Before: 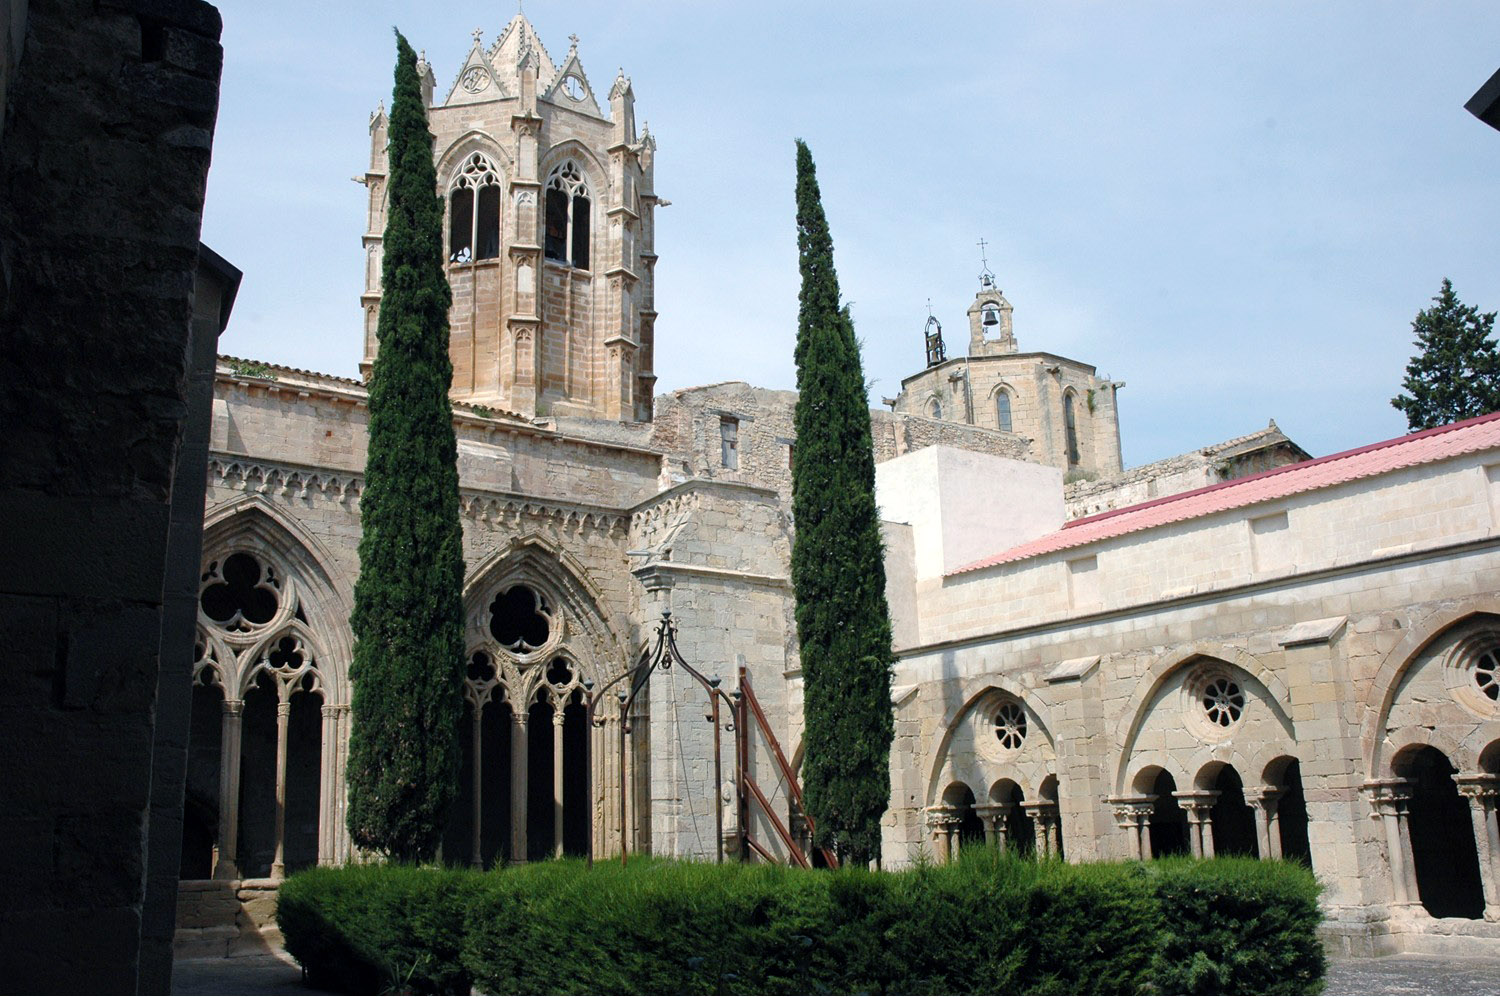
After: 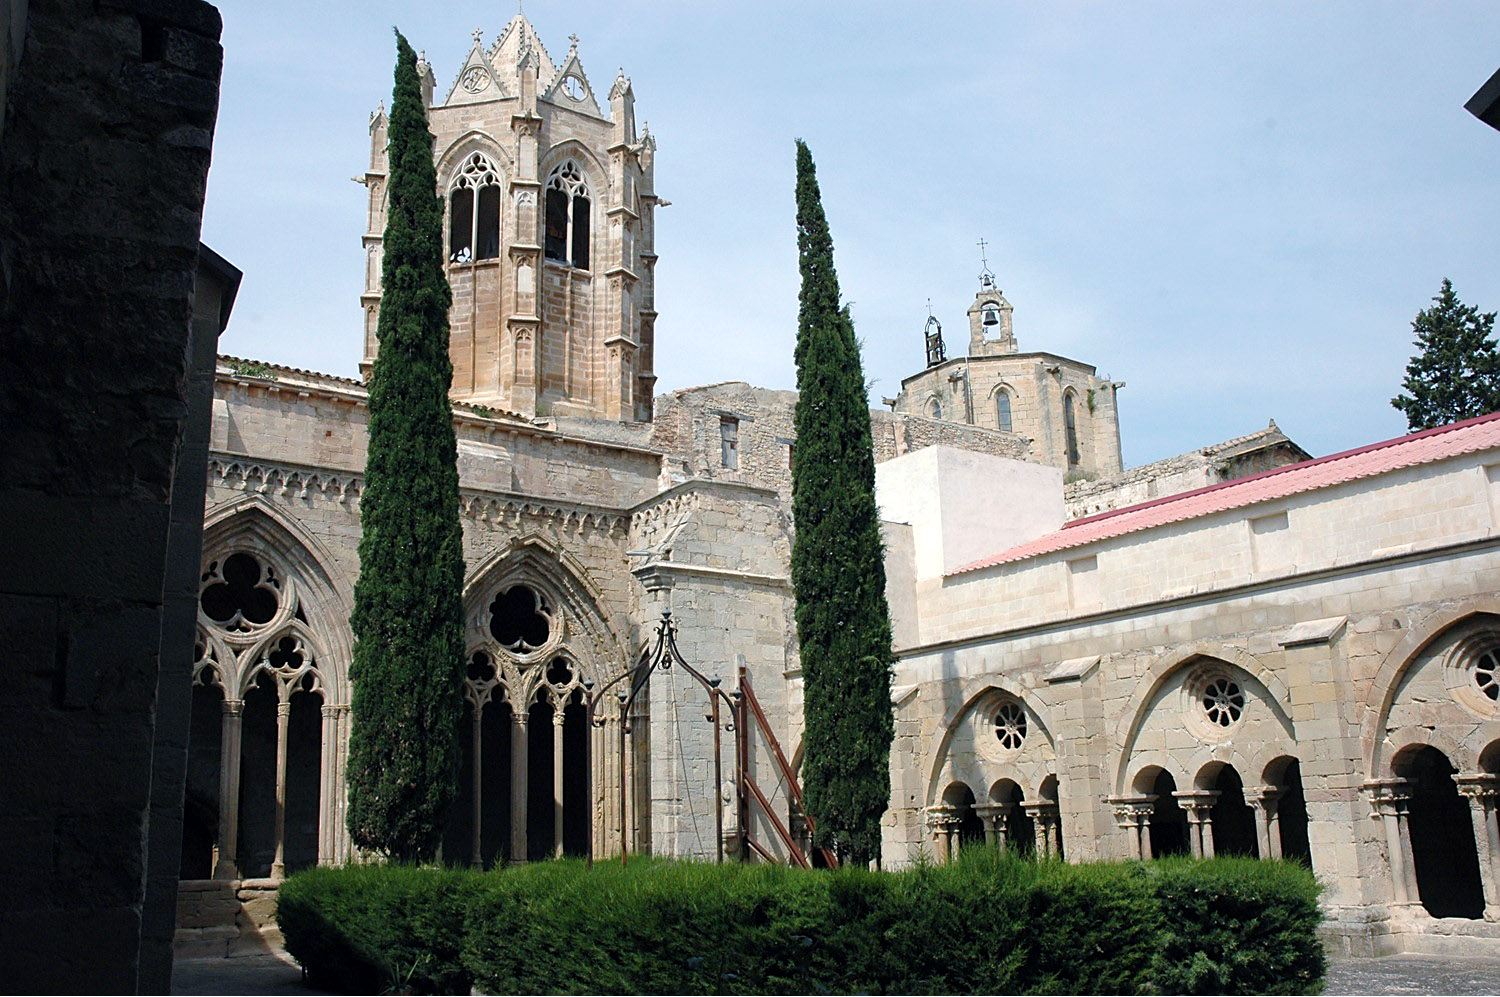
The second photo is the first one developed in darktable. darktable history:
sharpen: radius 1.855, amount 0.411, threshold 1.512
